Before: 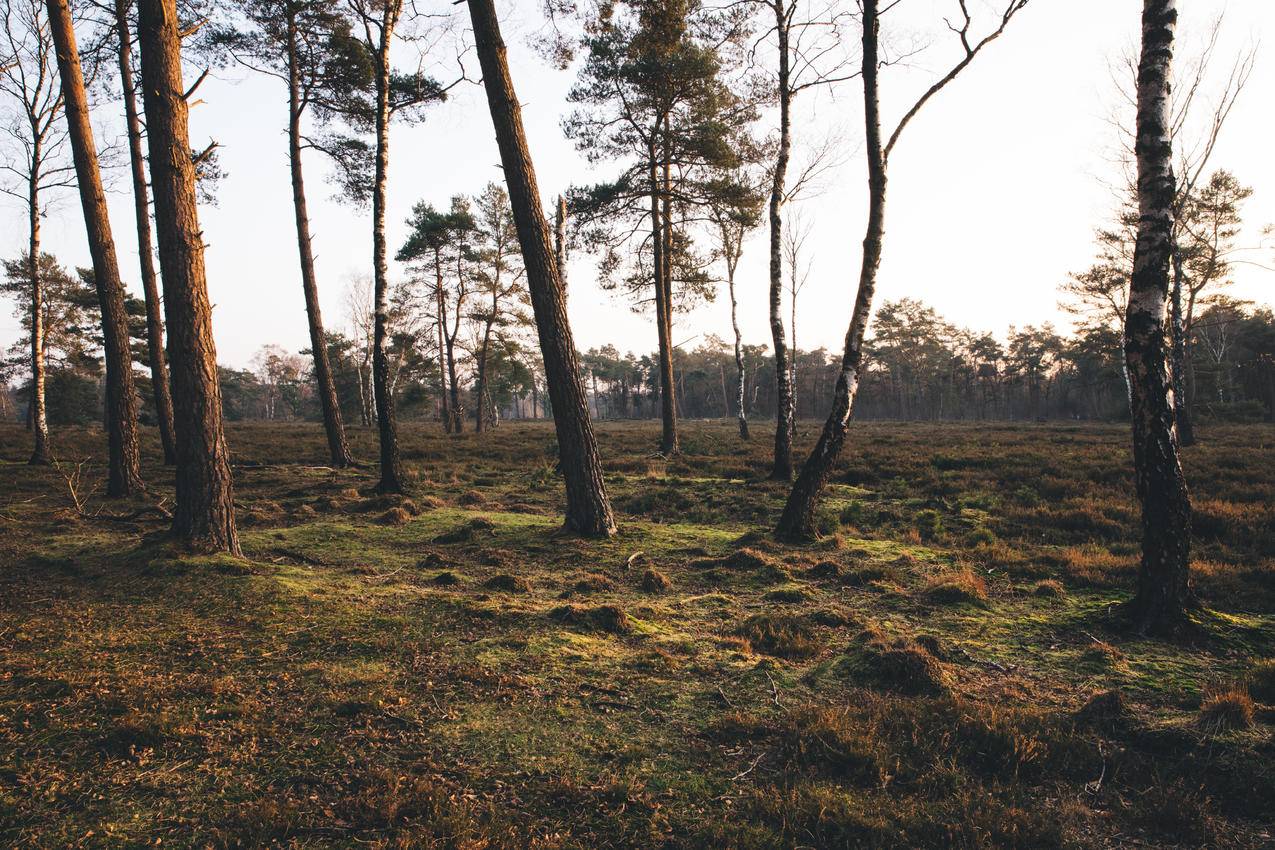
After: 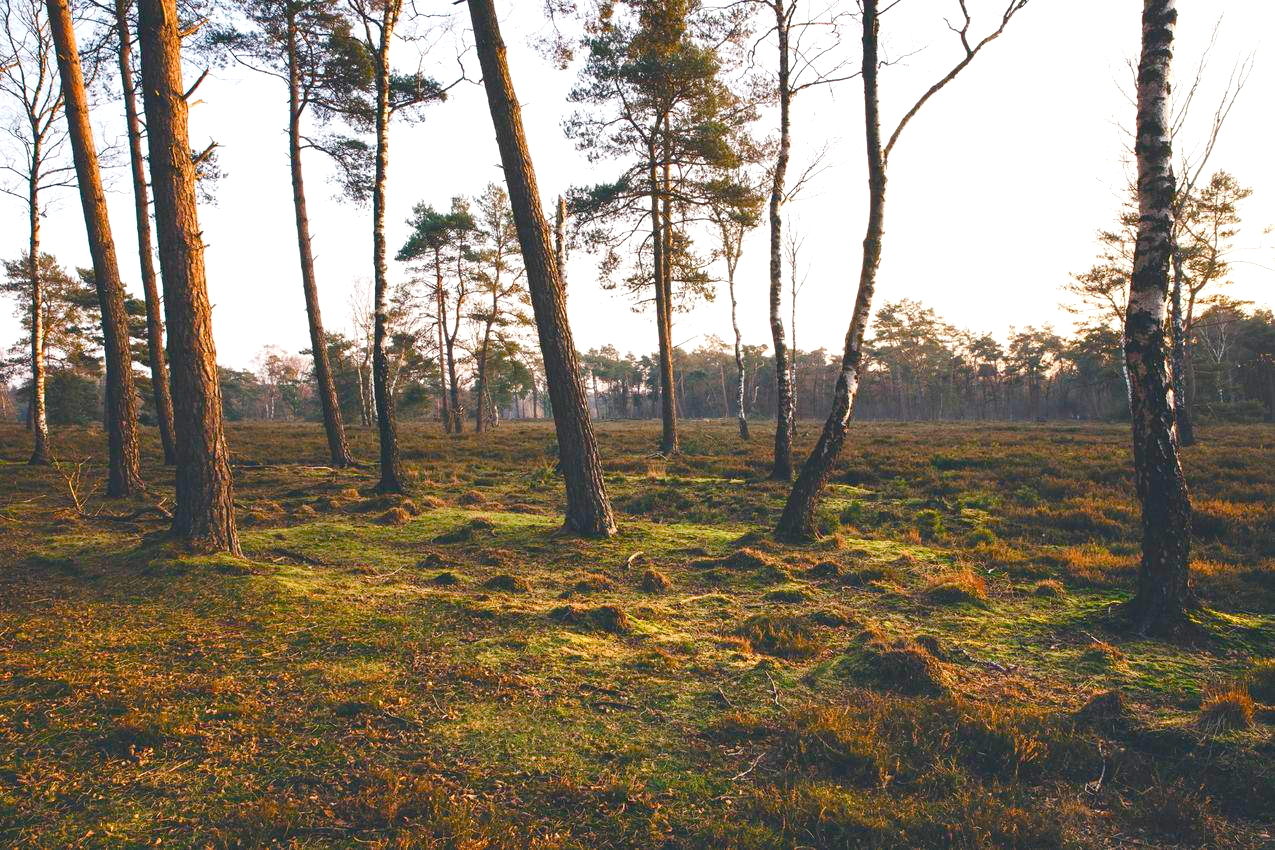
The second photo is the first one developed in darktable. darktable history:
exposure: black level correction 0.001, exposure 0.498 EV, compensate highlight preservation false
contrast brightness saturation: contrast -0.093, brightness 0.041, saturation 0.083
color balance rgb: perceptual saturation grading › global saturation 20%, perceptual saturation grading › highlights -25.584%, perceptual saturation grading › shadows 49.788%
